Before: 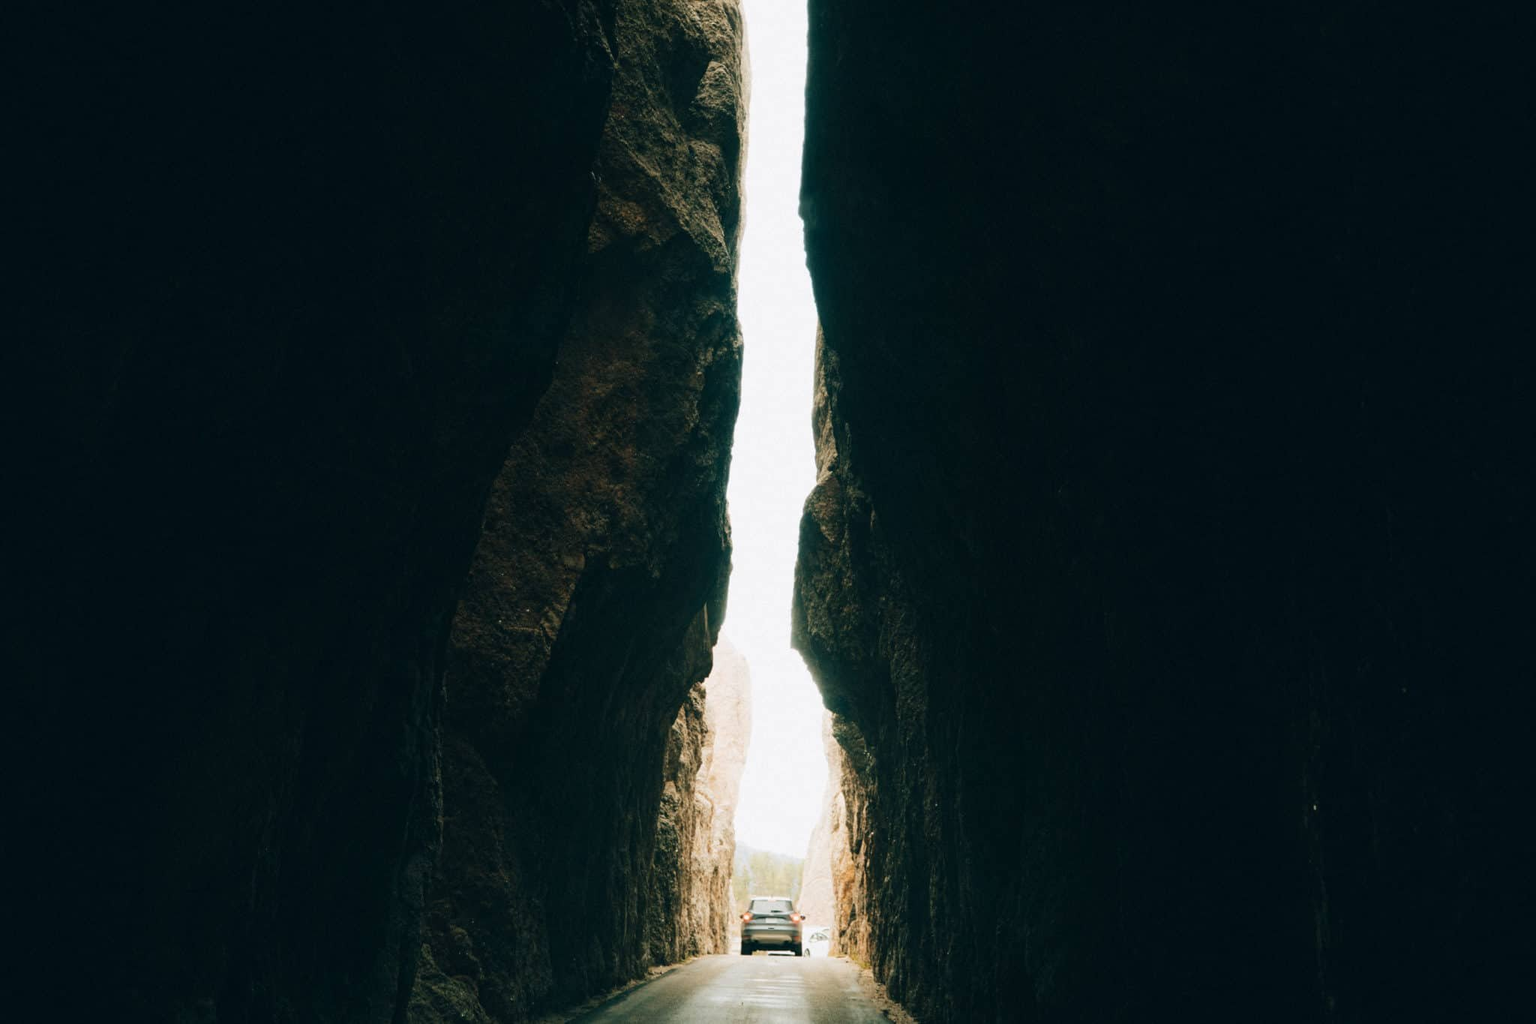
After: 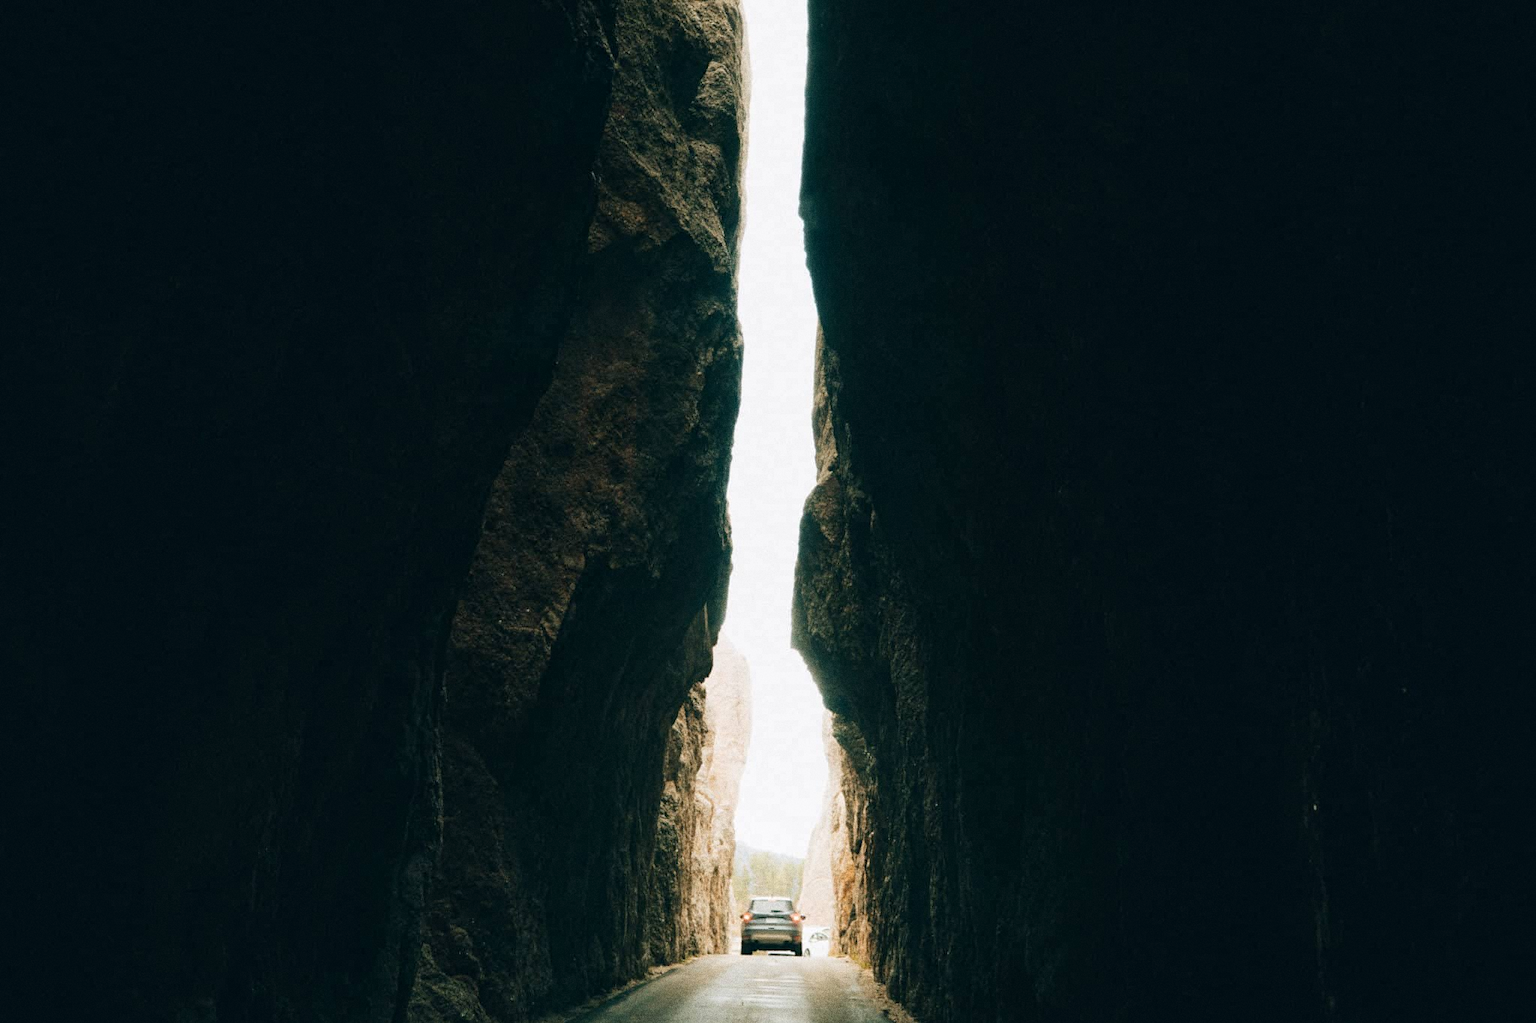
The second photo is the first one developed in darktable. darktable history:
local contrast: mode bilateral grid, contrast 20, coarseness 50, detail 120%, midtone range 0.2
grain: coarseness 0.09 ISO, strength 40%
